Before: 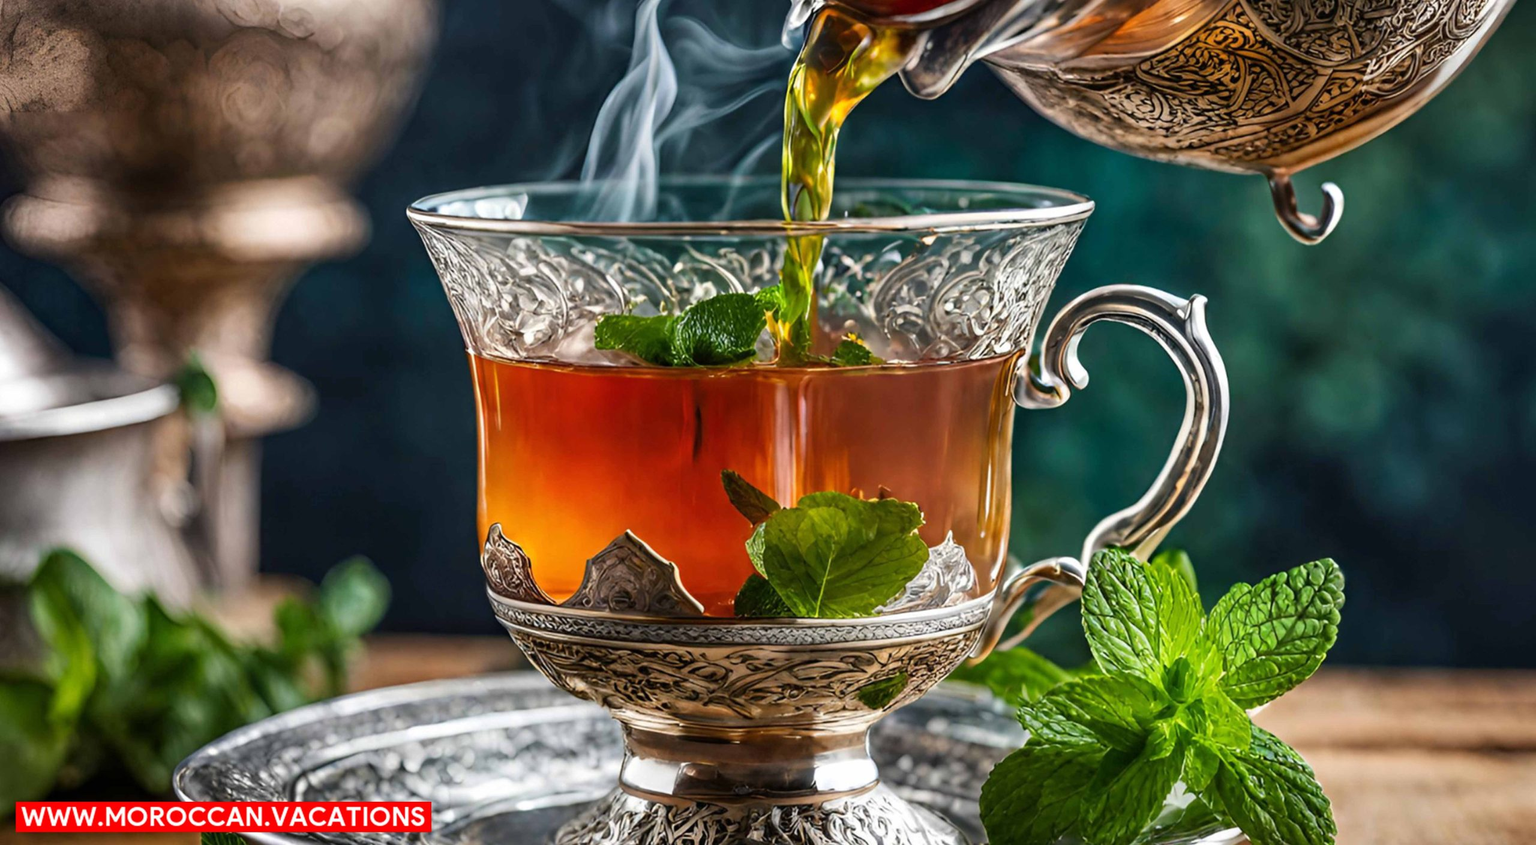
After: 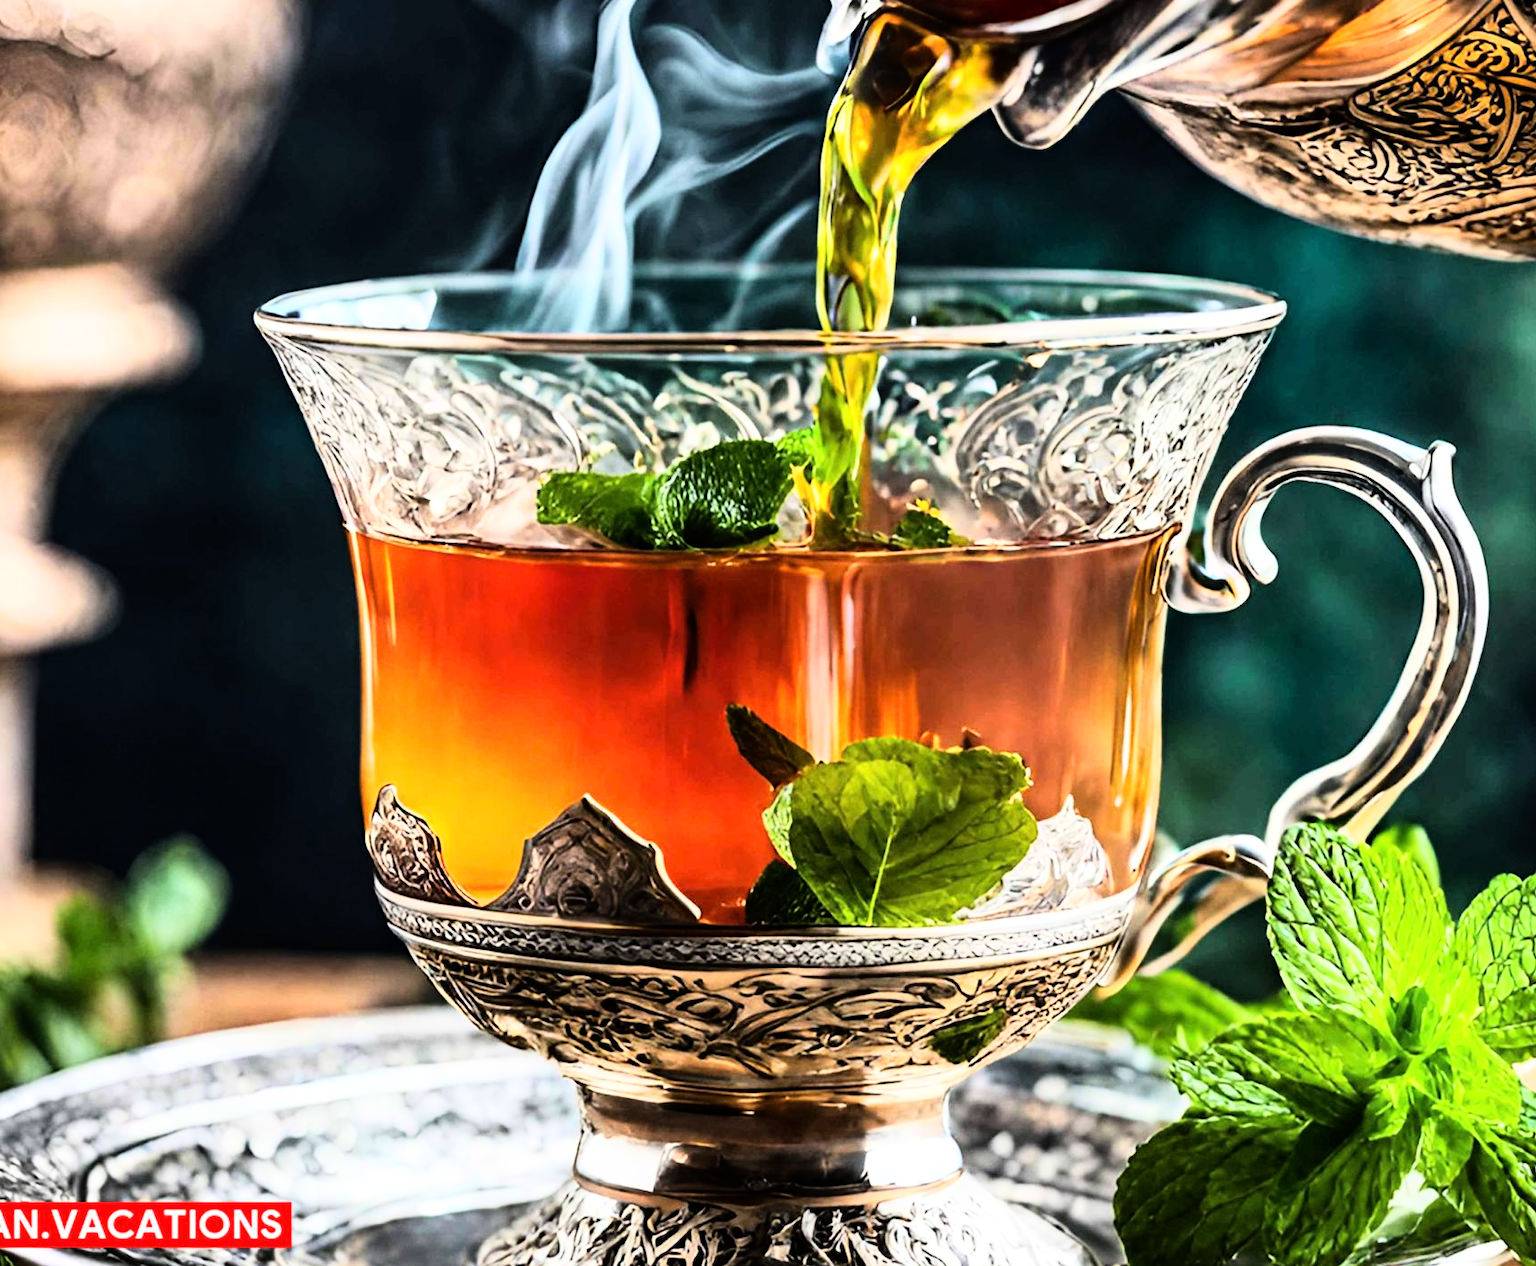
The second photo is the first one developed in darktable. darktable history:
crop and rotate: left 15.446%, right 17.836%
rgb curve: curves: ch0 [(0, 0) (0.21, 0.15) (0.24, 0.21) (0.5, 0.75) (0.75, 0.96) (0.89, 0.99) (1, 1)]; ch1 [(0, 0.02) (0.21, 0.13) (0.25, 0.2) (0.5, 0.67) (0.75, 0.9) (0.89, 0.97) (1, 1)]; ch2 [(0, 0.02) (0.21, 0.13) (0.25, 0.2) (0.5, 0.67) (0.75, 0.9) (0.89, 0.97) (1, 1)], compensate middle gray true
